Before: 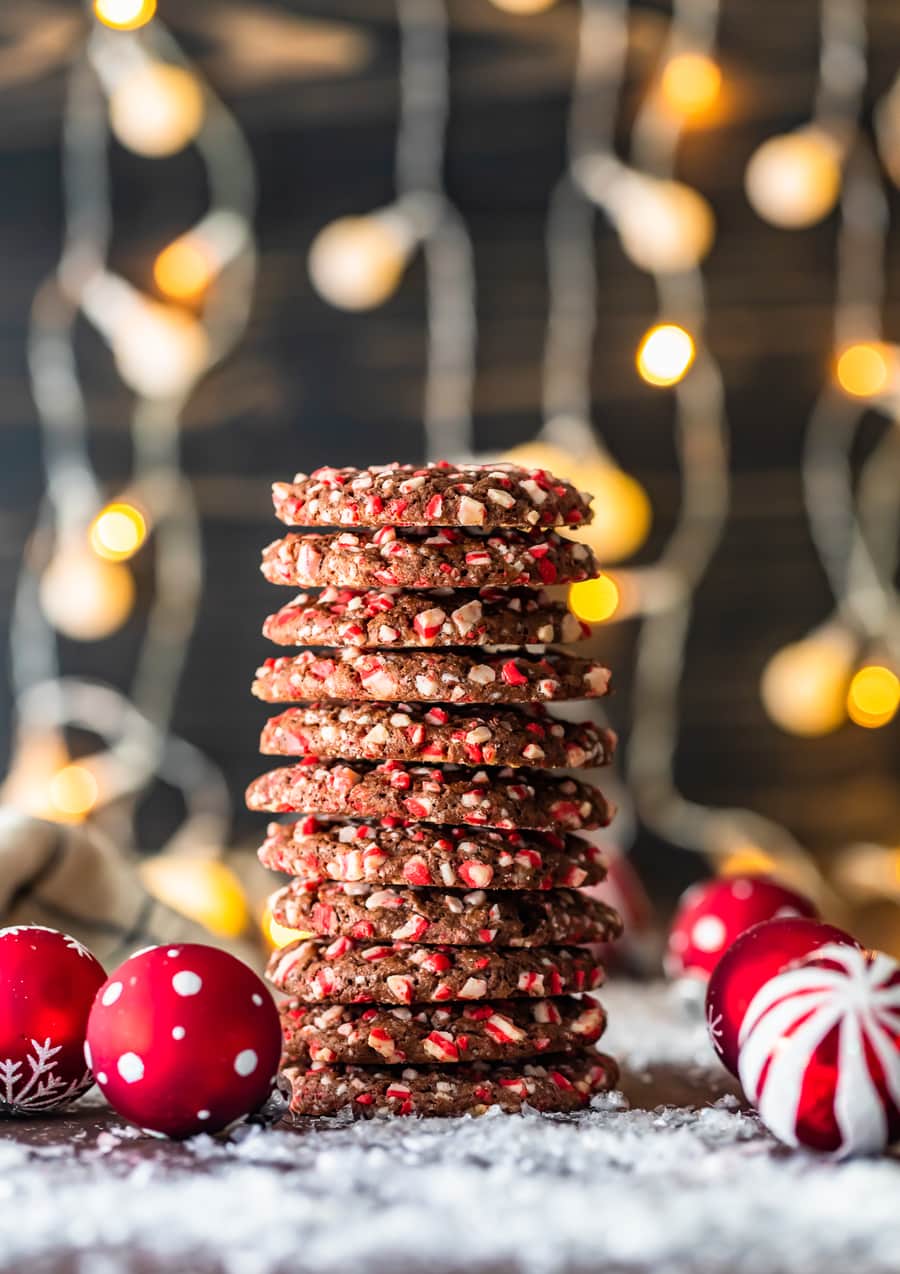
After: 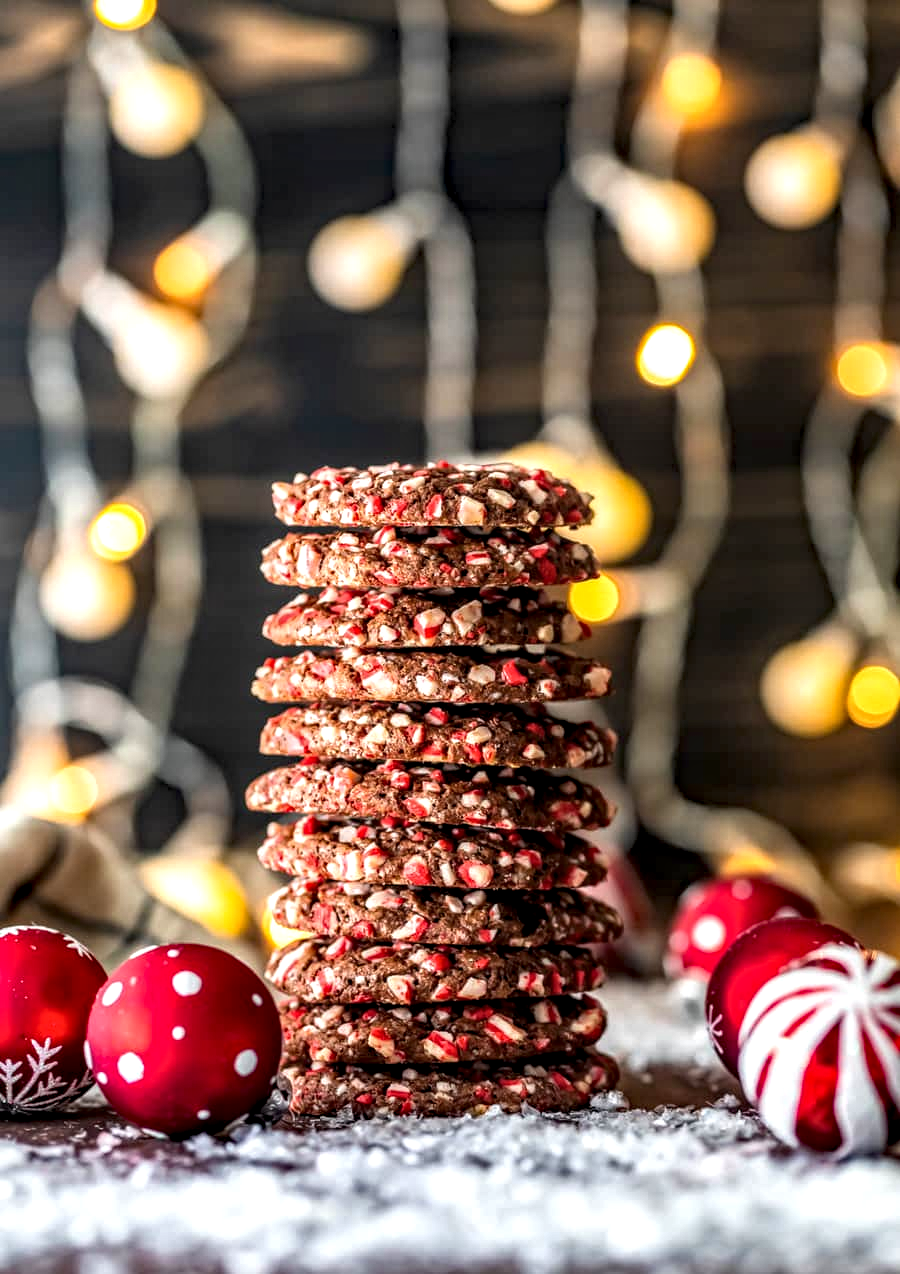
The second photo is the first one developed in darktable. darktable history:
haze removal: compatibility mode true, adaptive false
local contrast: detail 160%
